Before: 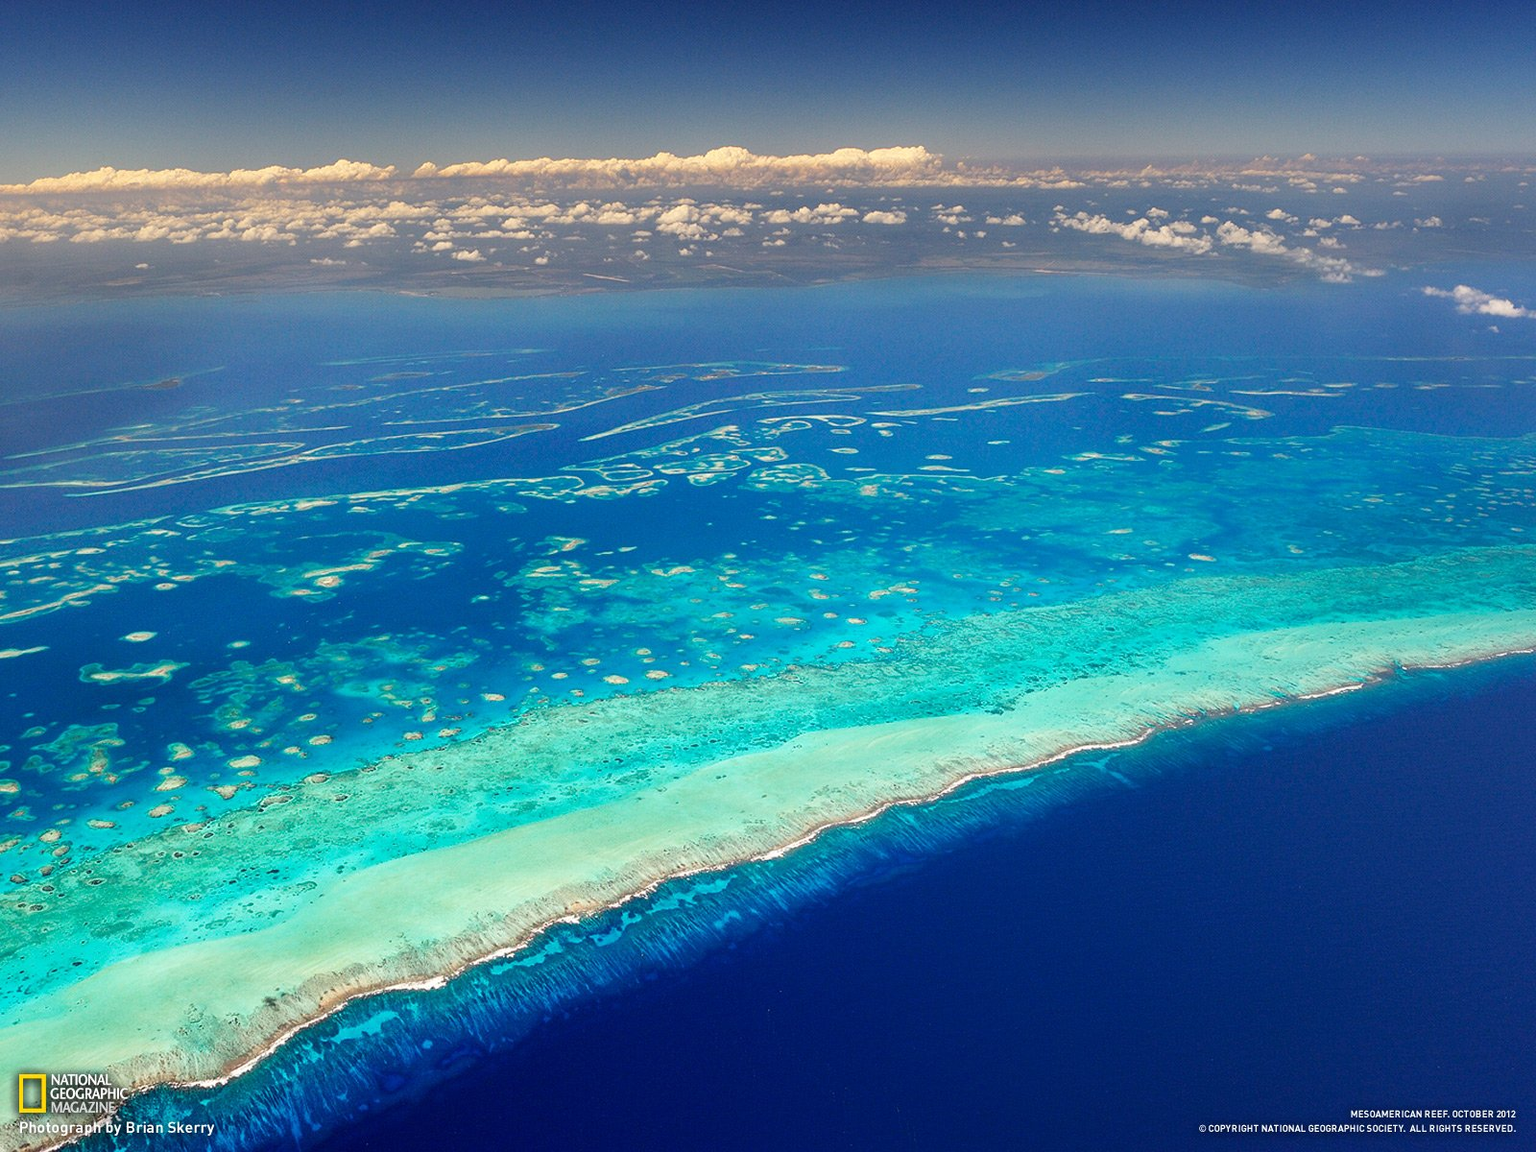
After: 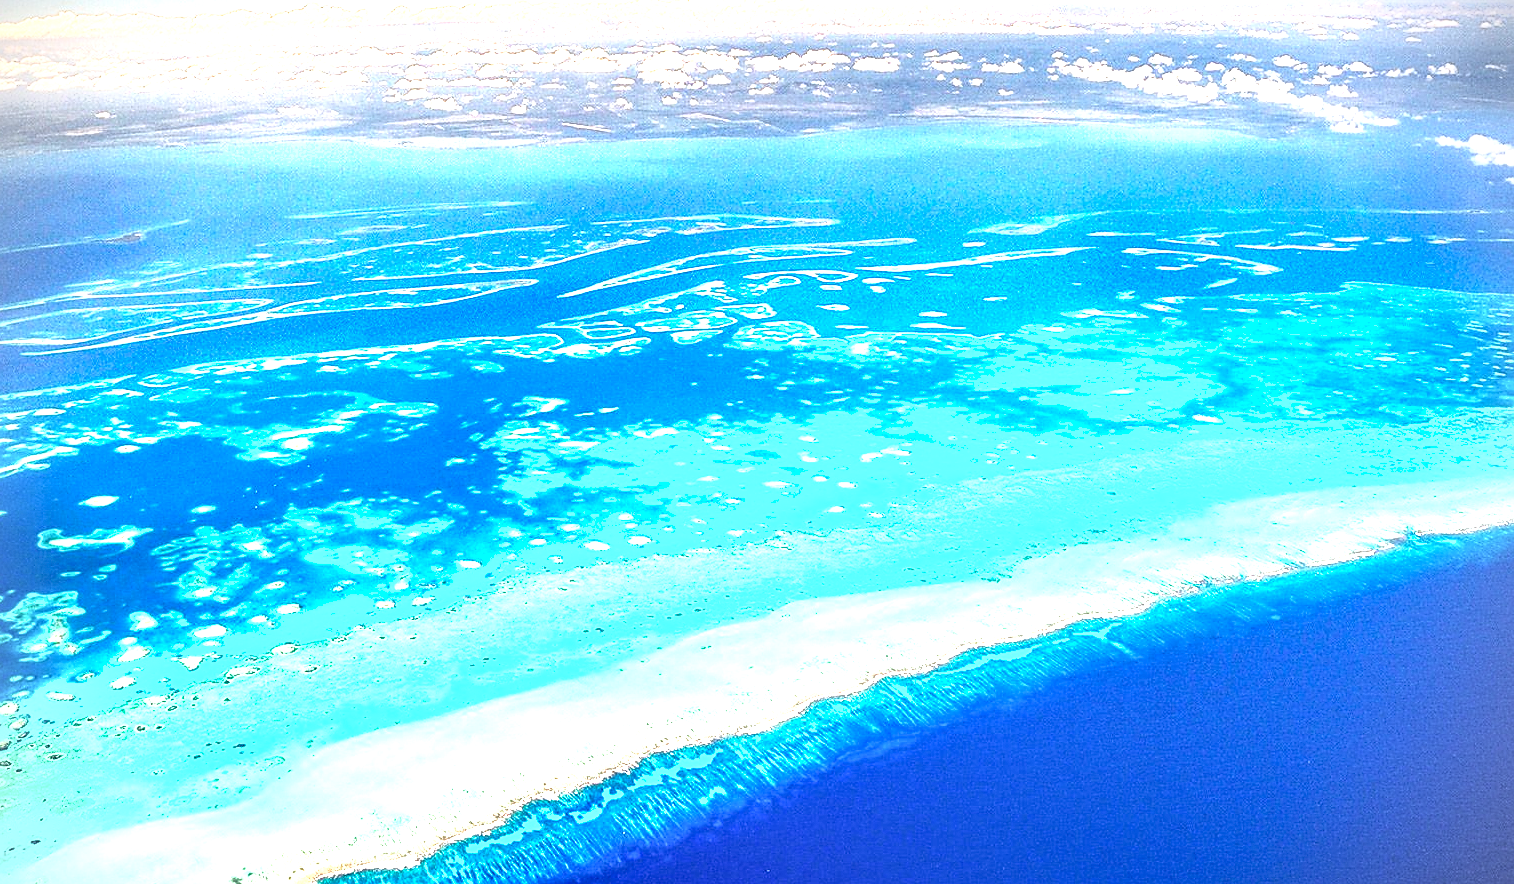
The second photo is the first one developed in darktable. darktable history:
exposure: black level correction 0, exposure 1.489 EV, compensate exposure bias true, compensate highlight preservation false
crop and rotate: left 2.9%, top 13.576%, right 2.418%, bottom 12.741%
vignetting: dithering 8-bit output
local contrast: highlights 25%, detail 150%
sharpen: radius 1.911, amount 0.412, threshold 1.539
shadows and highlights: shadows -20.28, white point adjustment -1.9, highlights -35.21
tone equalizer: -8 EV -0.75 EV, -7 EV -0.724 EV, -6 EV -0.575 EV, -5 EV -0.365 EV, -3 EV 0.38 EV, -2 EV 0.6 EV, -1 EV 0.697 EV, +0 EV 0.724 EV
